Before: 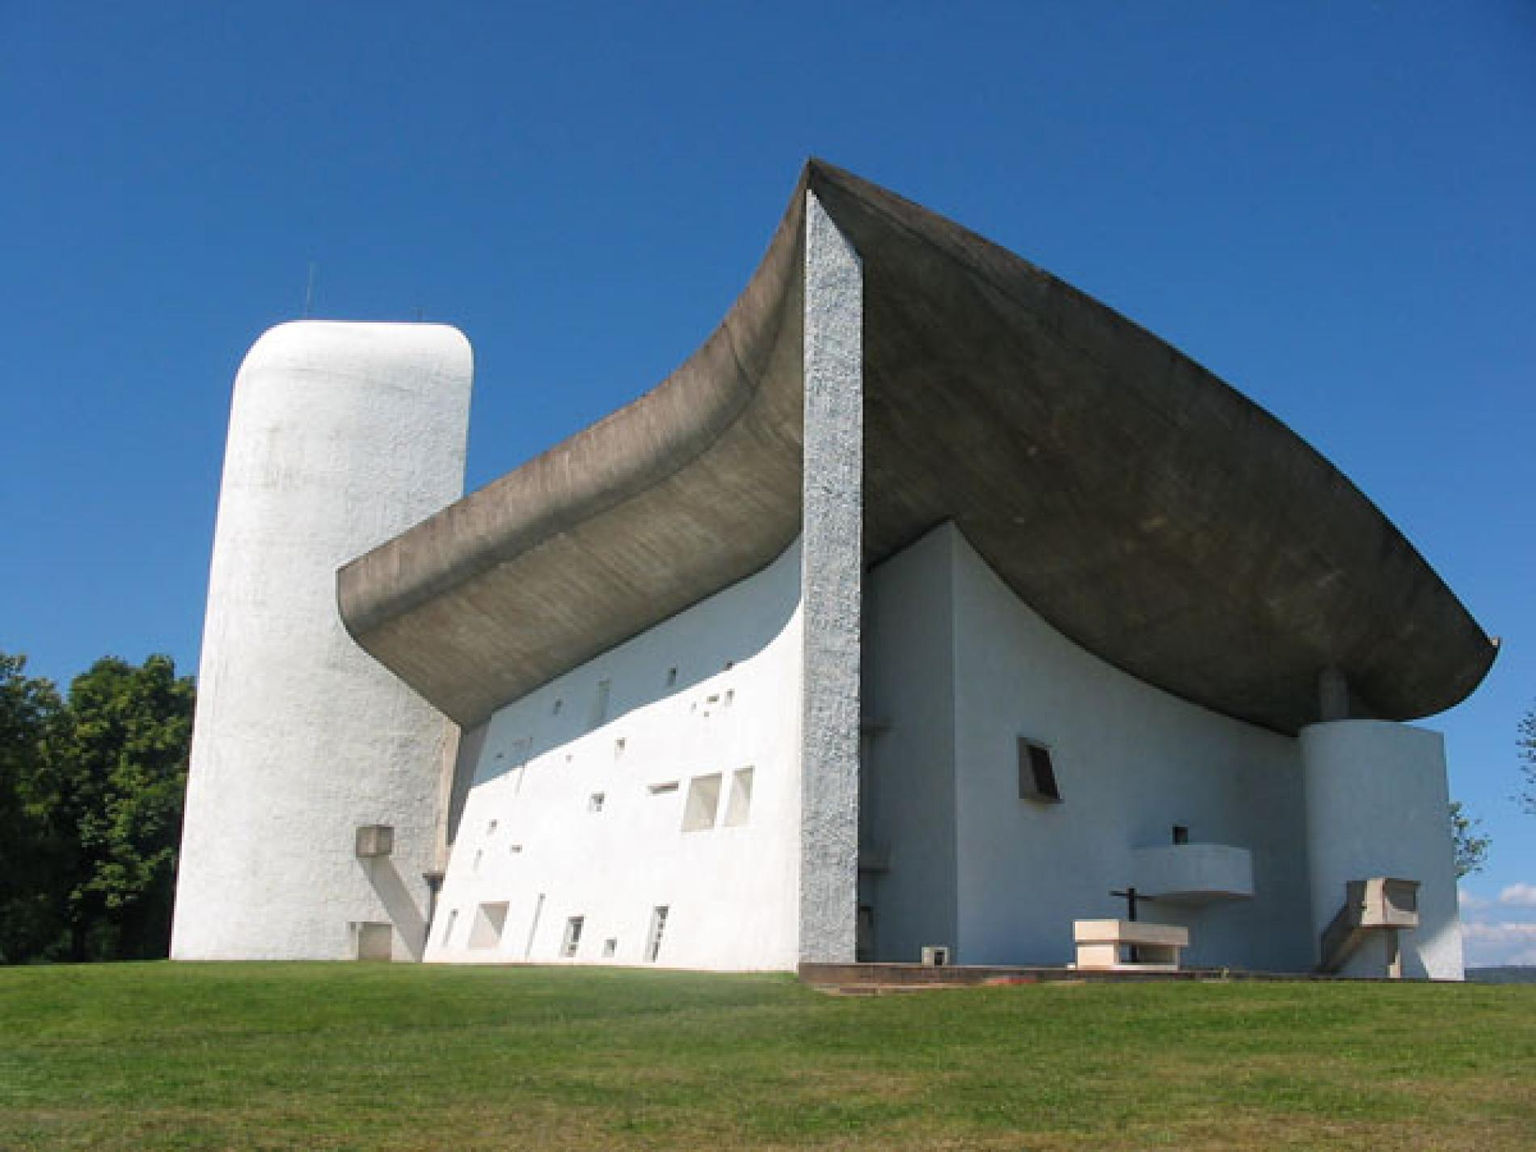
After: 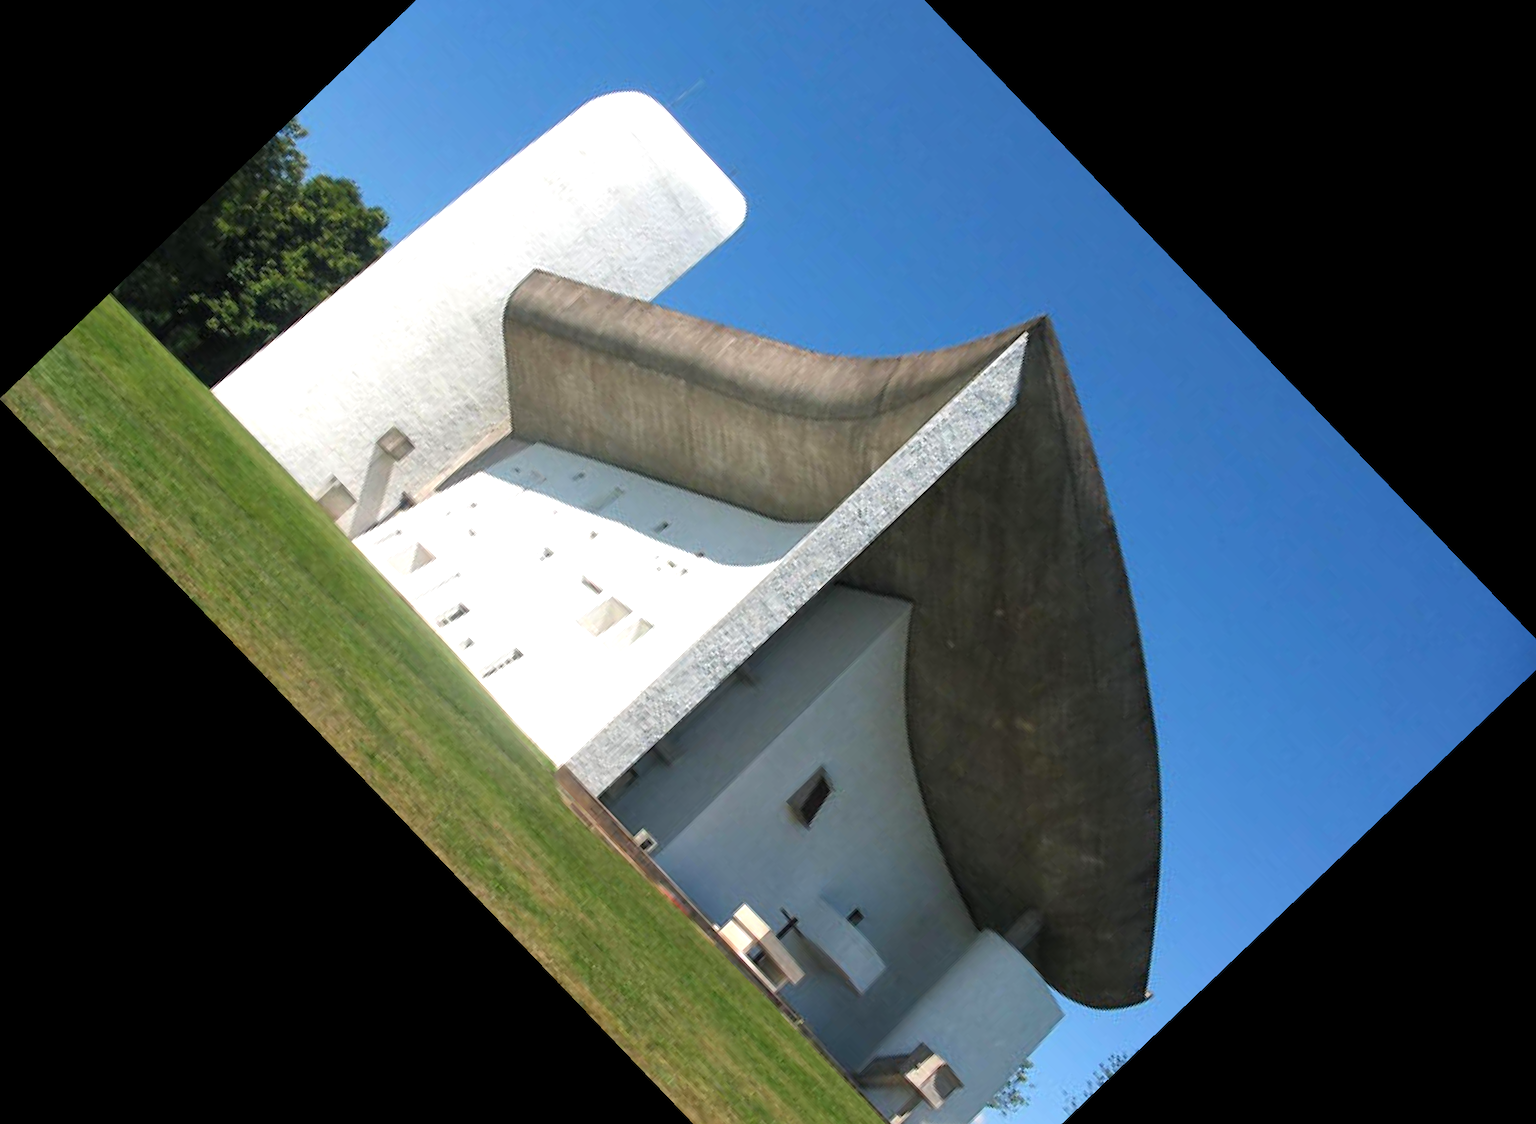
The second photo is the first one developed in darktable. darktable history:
exposure: exposure 0.507 EV, compensate highlight preservation false
crop and rotate: angle -46.26°, top 16.234%, right 0.912%, bottom 11.704%
